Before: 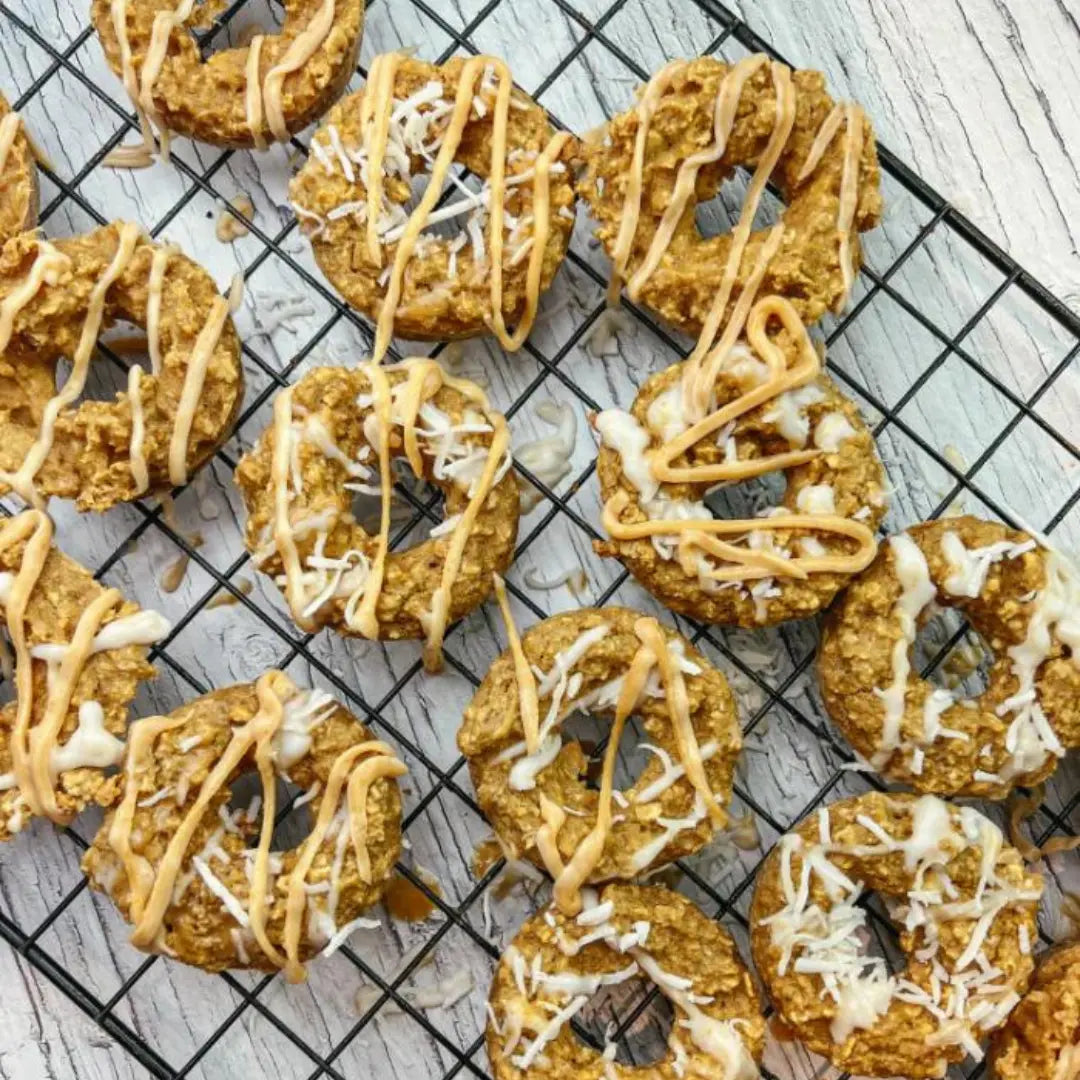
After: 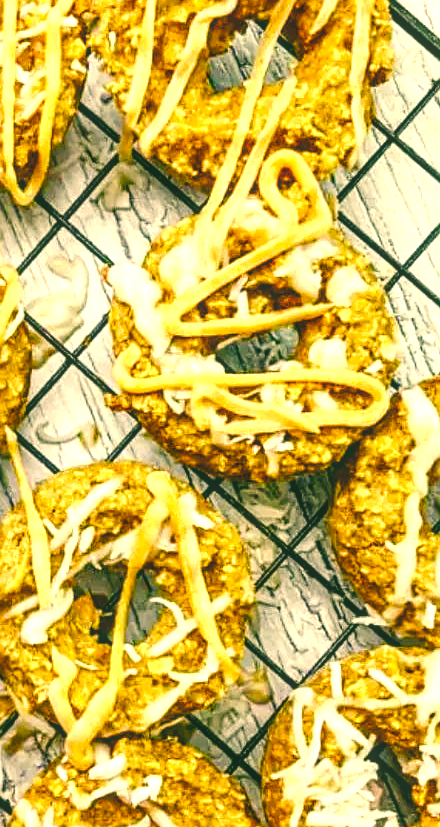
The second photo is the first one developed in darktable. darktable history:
sharpen: on, module defaults
exposure: exposure 1 EV, compensate highlight preservation false
tone curve: curves: ch0 [(0, 0) (0.003, 0.161) (0.011, 0.161) (0.025, 0.161) (0.044, 0.161) (0.069, 0.161) (0.1, 0.161) (0.136, 0.163) (0.177, 0.179) (0.224, 0.207) (0.277, 0.243) (0.335, 0.292) (0.399, 0.361) (0.468, 0.452) (0.543, 0.547) (0.623, 0.638) (0.709, 0.731) (0.801, 0.826) (0.898, 0.911) (1, 1)], preserve colors none
local contrast: on, module defaults
color balance rgb: shadows lift › chroma 2.032%, shadows lift › hue 185.21°, highlights gain › chroma 1.008%, highlights gain › hue 60.14°, global offset › luminance 0.254%, perceptual saturation grading › global saturation 23.624%, perceptual saturation grading › highlights -23.414%, perceptual saturation grading › mid-tones 23.969%, perceptual saturation grading › shadows 40.94%
crop: left 45.251%, top 13.523%, right 13.948%, bottom 9.892%
color correction: highlights a* 4.78, highlights b* 24.29, shadows a* -15.96, shadows b* 3.87
